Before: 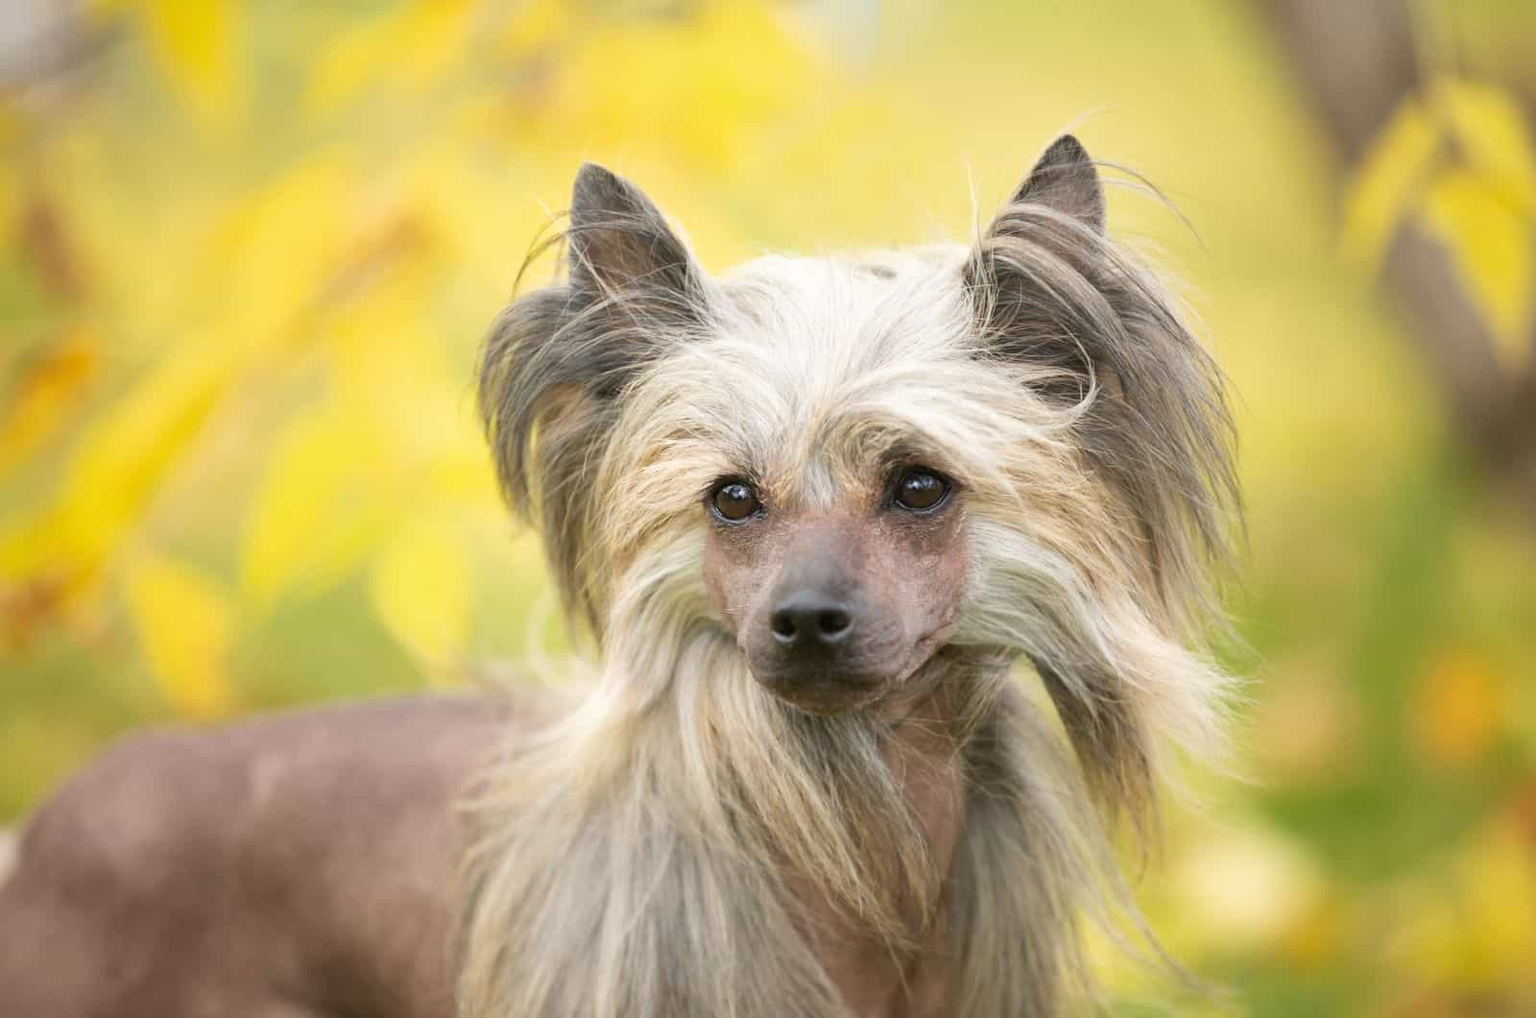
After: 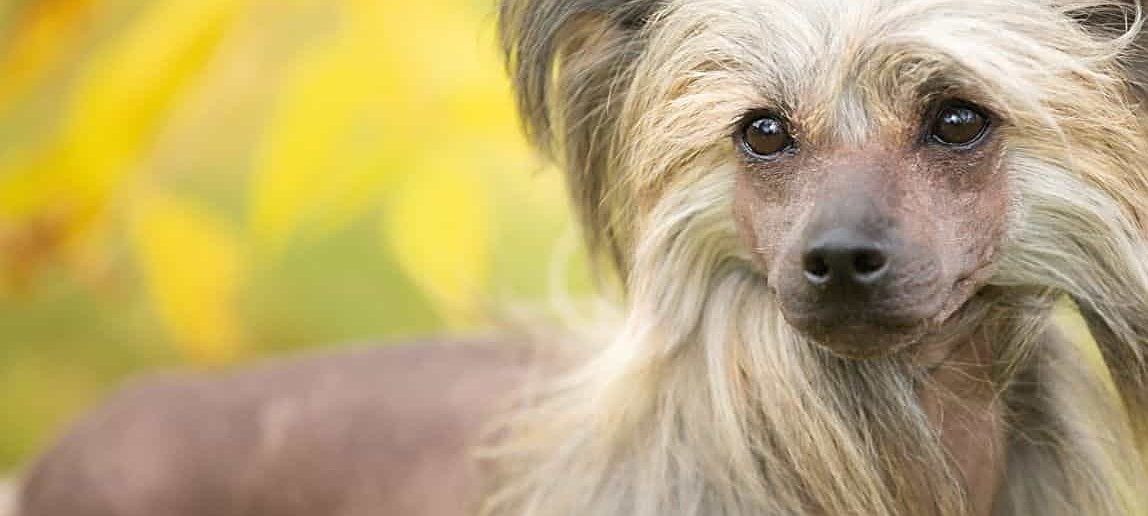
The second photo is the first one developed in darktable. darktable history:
crop: top 36.415%, right 28.24%, bottom 14.857%
sharpen: on, module defaults
